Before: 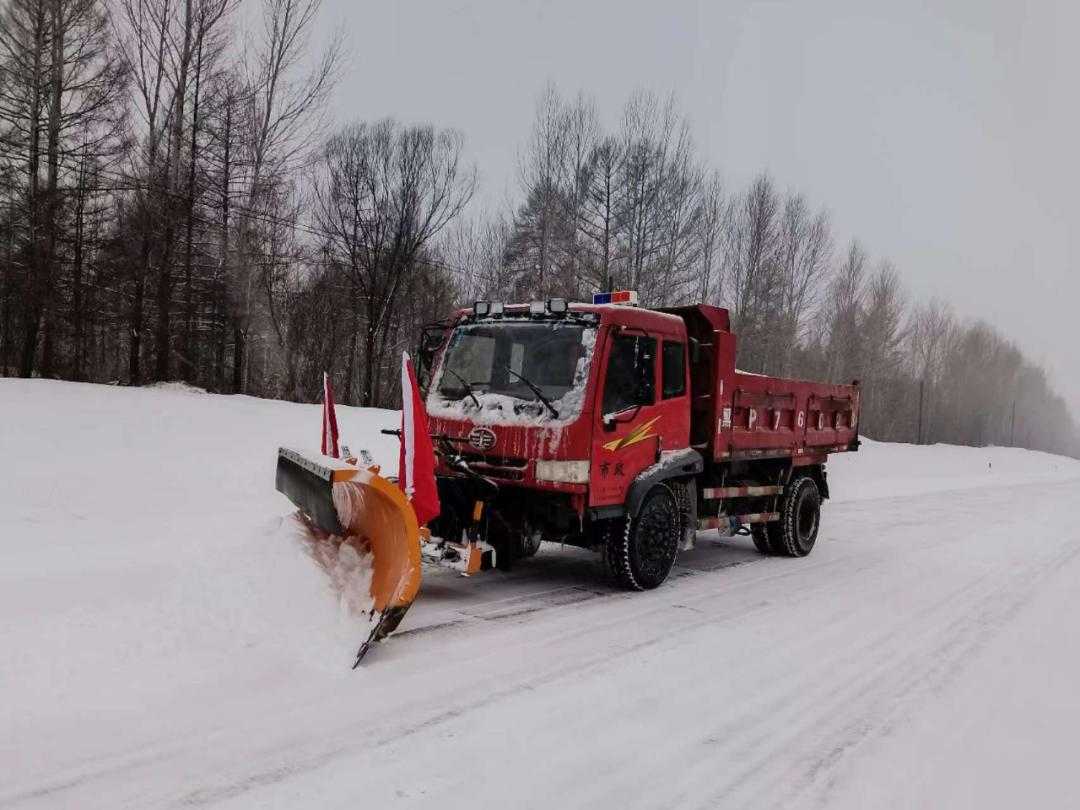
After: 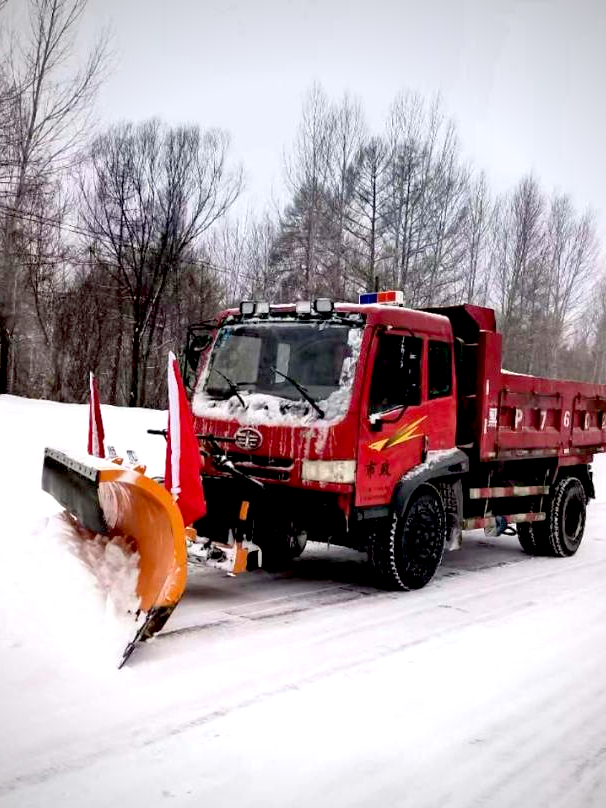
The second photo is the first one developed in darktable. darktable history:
exposure: black level correction 0.01, exposure 1 EV, compensate highlight preservation false
crop: left 21.674%, right 22.086%
vignetting: on, module defaults
